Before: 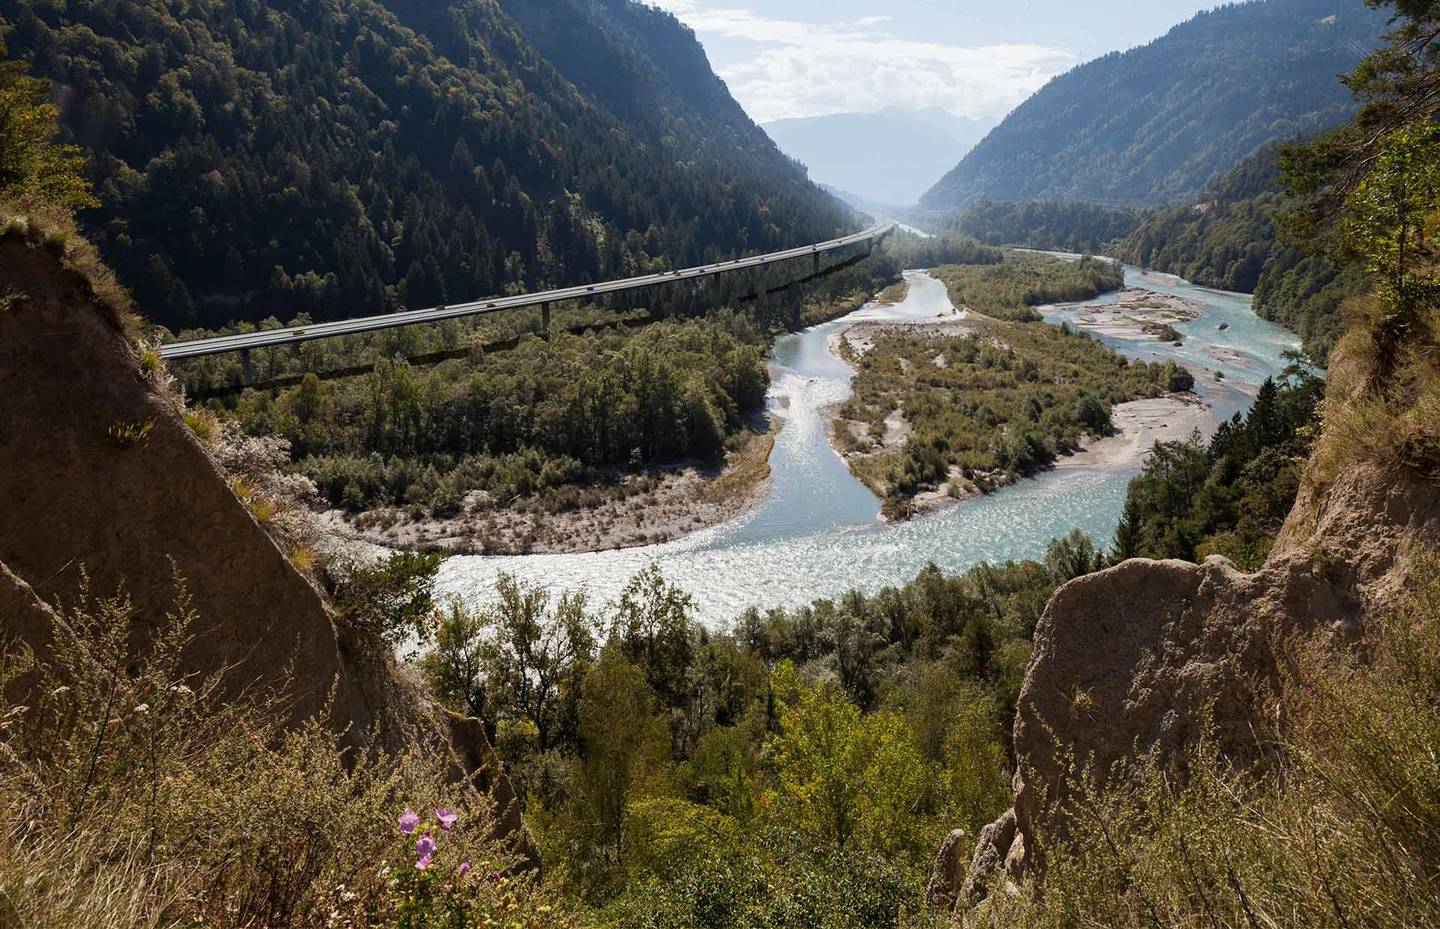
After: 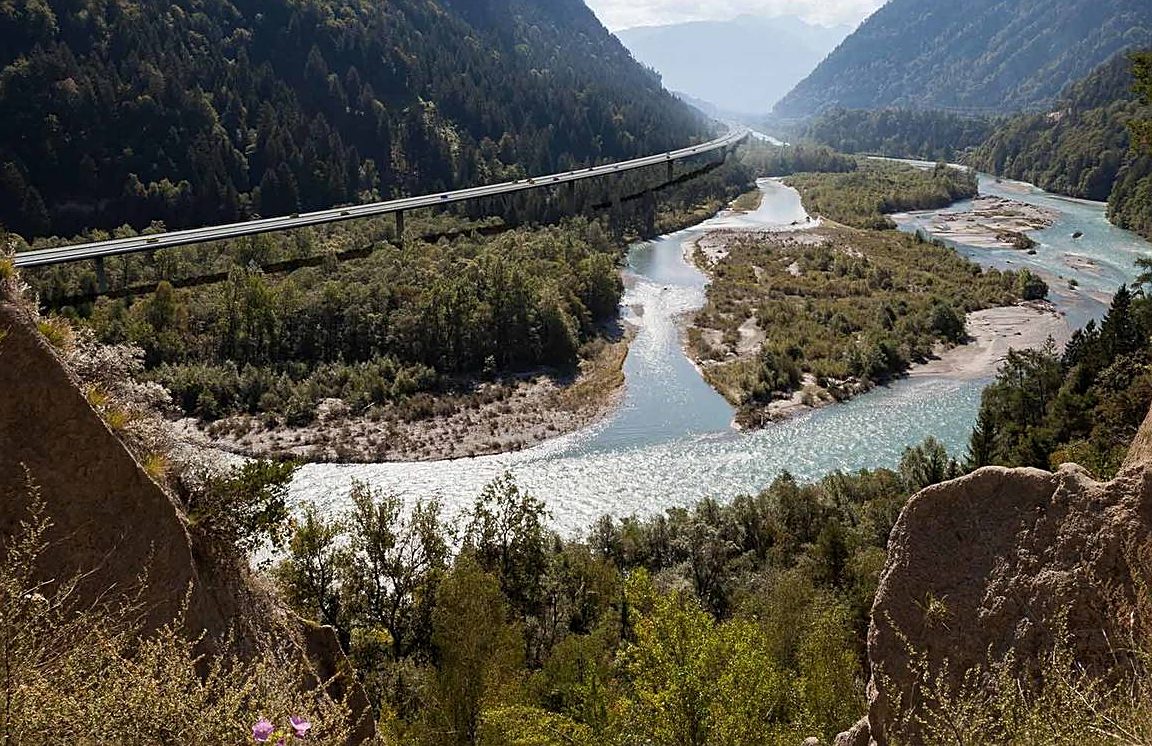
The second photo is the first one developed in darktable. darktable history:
crop and rotate: left 10.15%, top 9.947%, right 9.85%, bottom 9.689%
sharpen: on, module defaults
